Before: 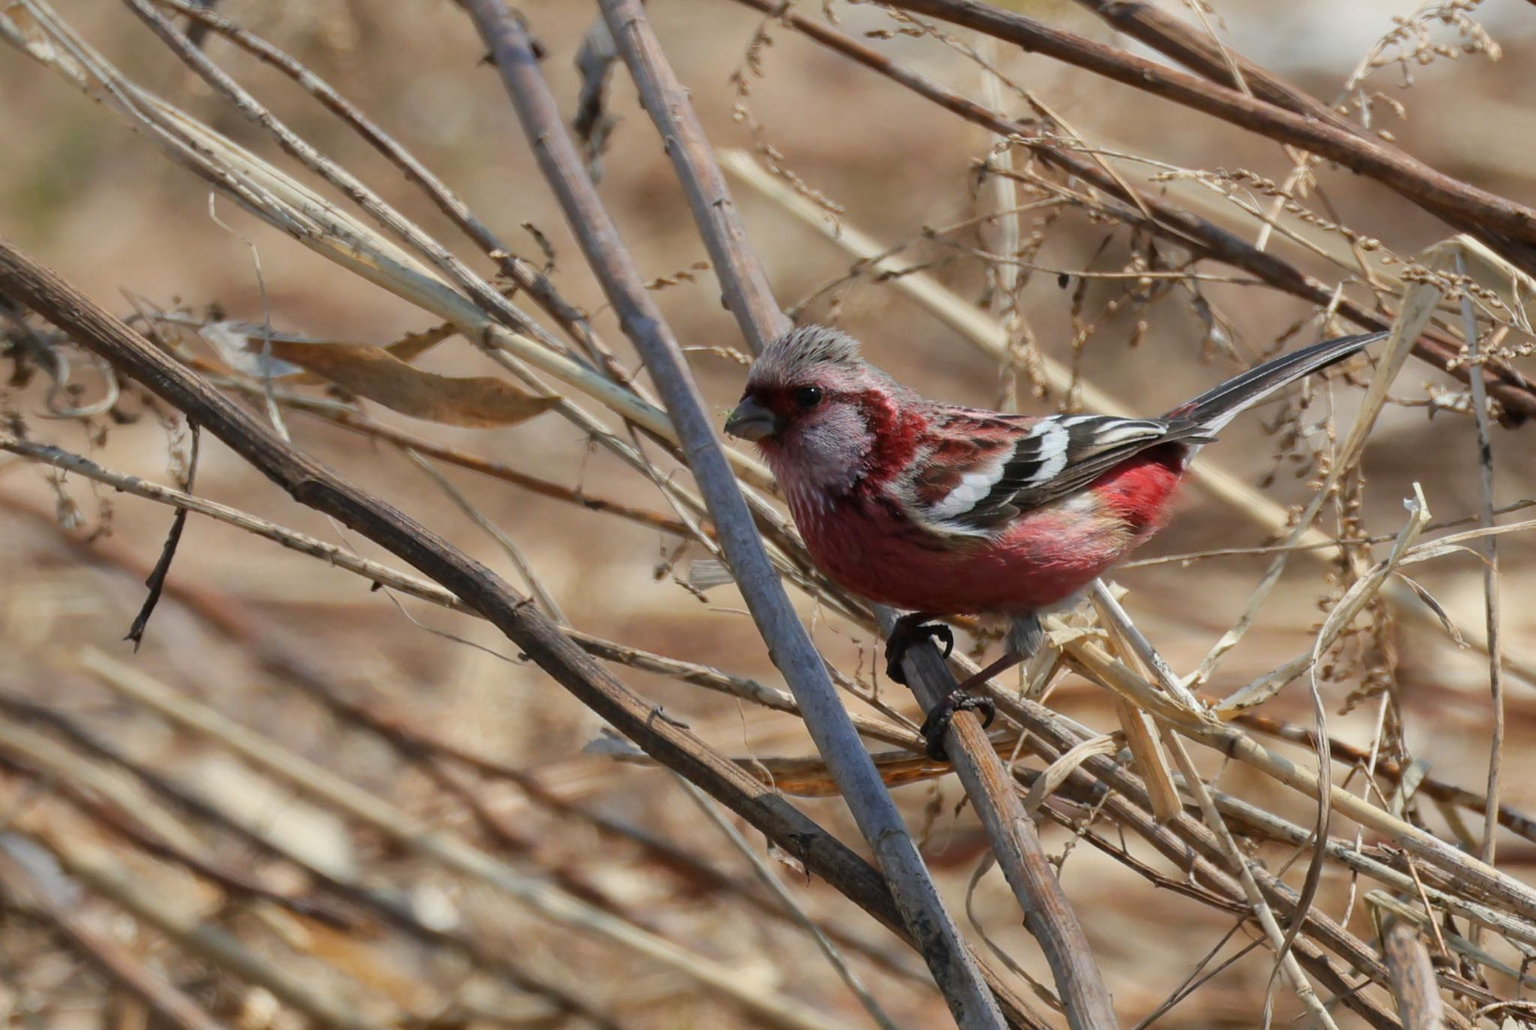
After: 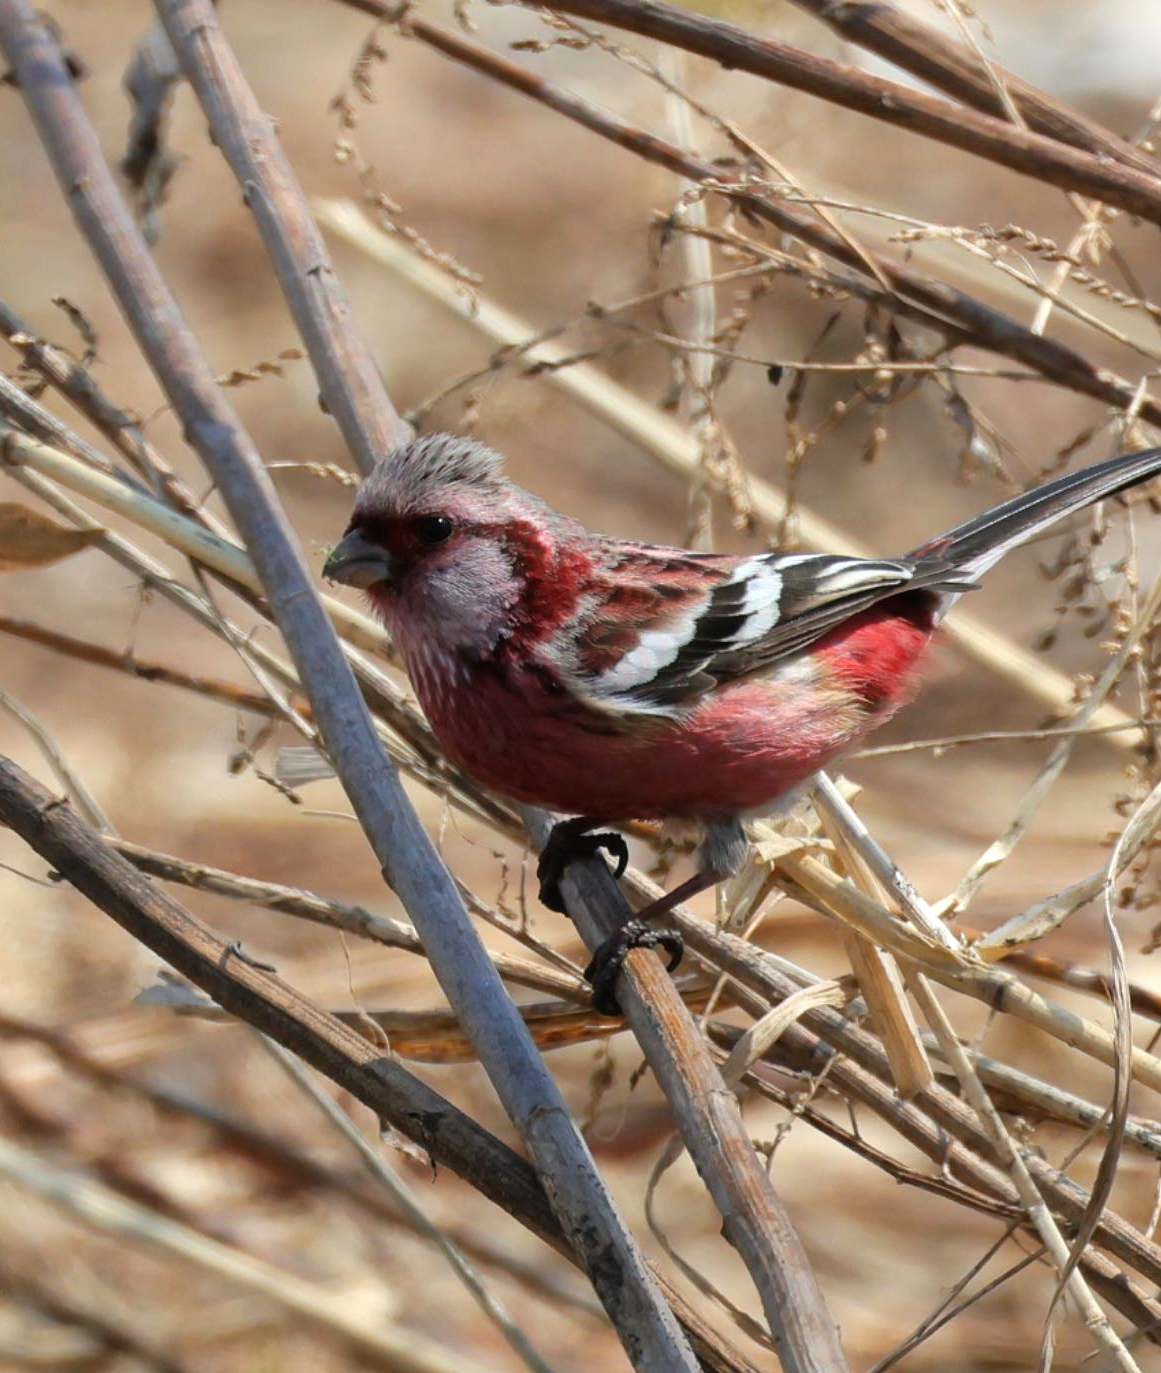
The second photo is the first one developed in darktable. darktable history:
tone equalizer: -8 EV -0.436 EV, -7 EV -0.361 EV, -6 EV -0.362 EV, -5 EV -0.221 EV, -3 EV 0.255 EV, -2 EV 0.324 EV, -1 EV 0.37 EV, +0 EV 0.409 EV
crop: left 31.445%, top 0.024%, right 11.82%
